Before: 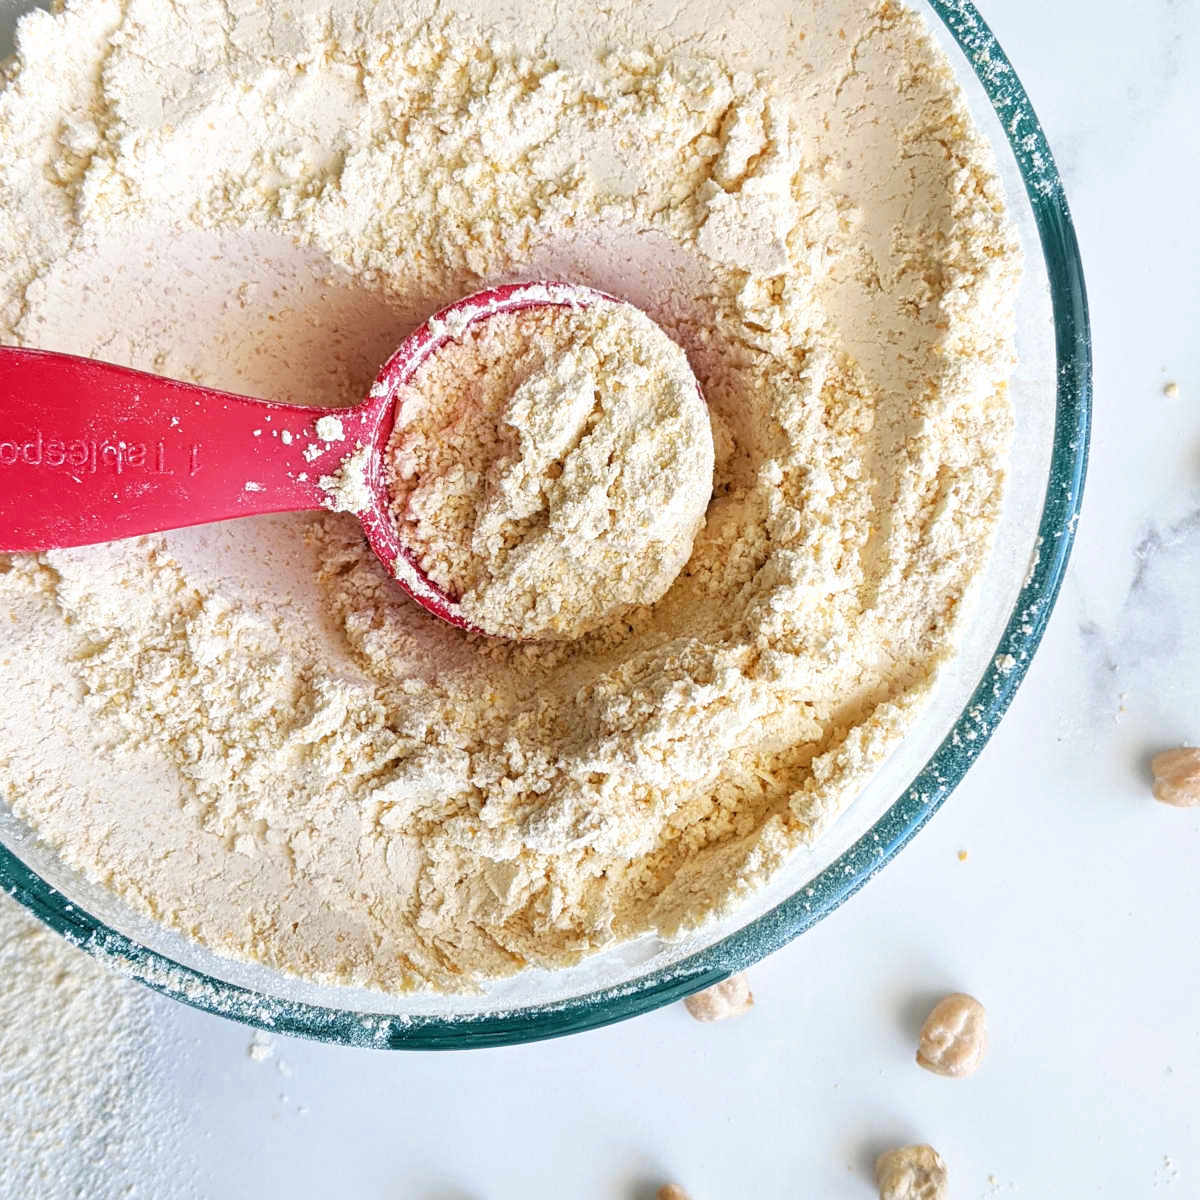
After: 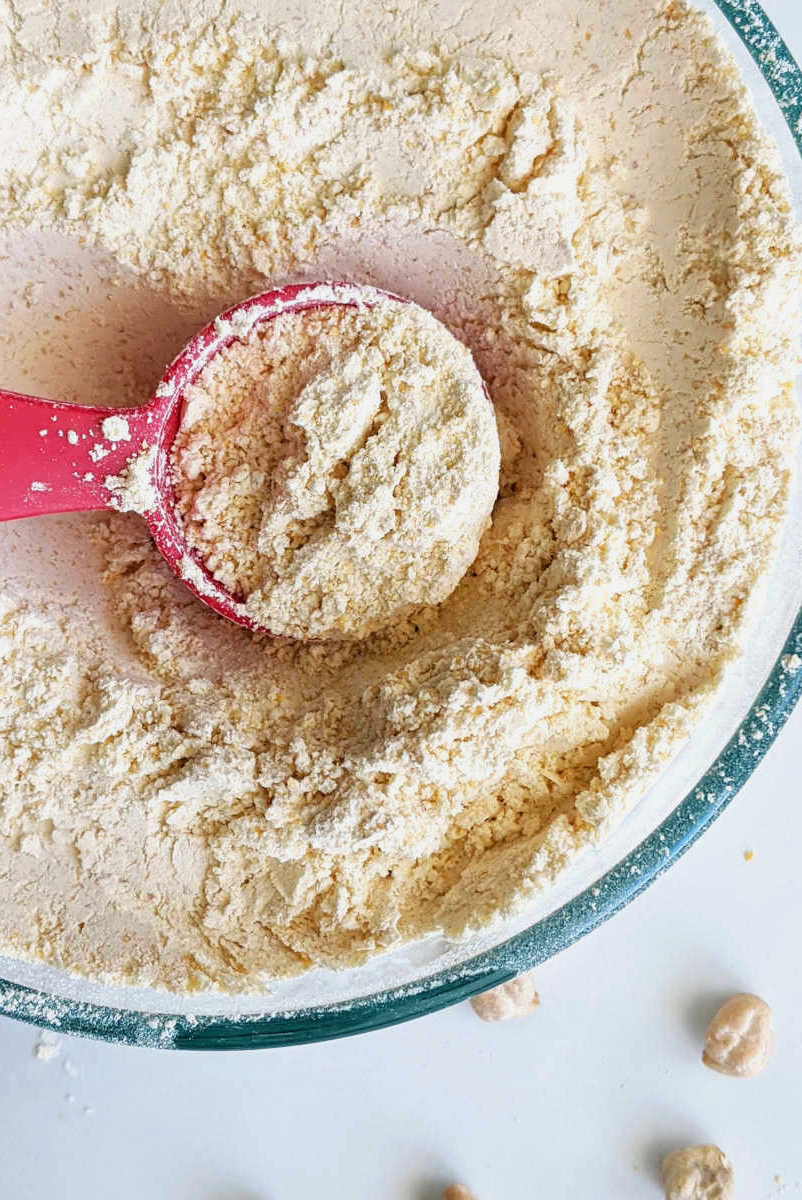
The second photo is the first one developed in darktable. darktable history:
crop and rotate: left 17.836%, right 15.313%
exposure: exposure -0.148 EV, compensate exposure bias true, compensate highlight preservation false
